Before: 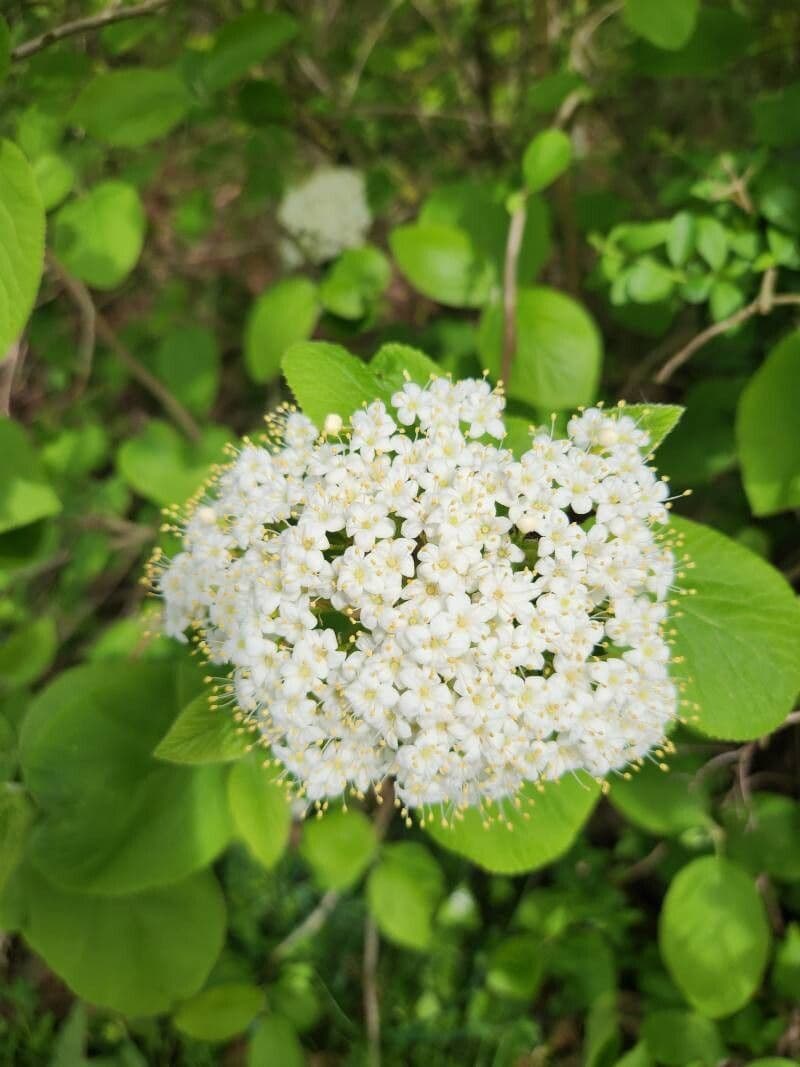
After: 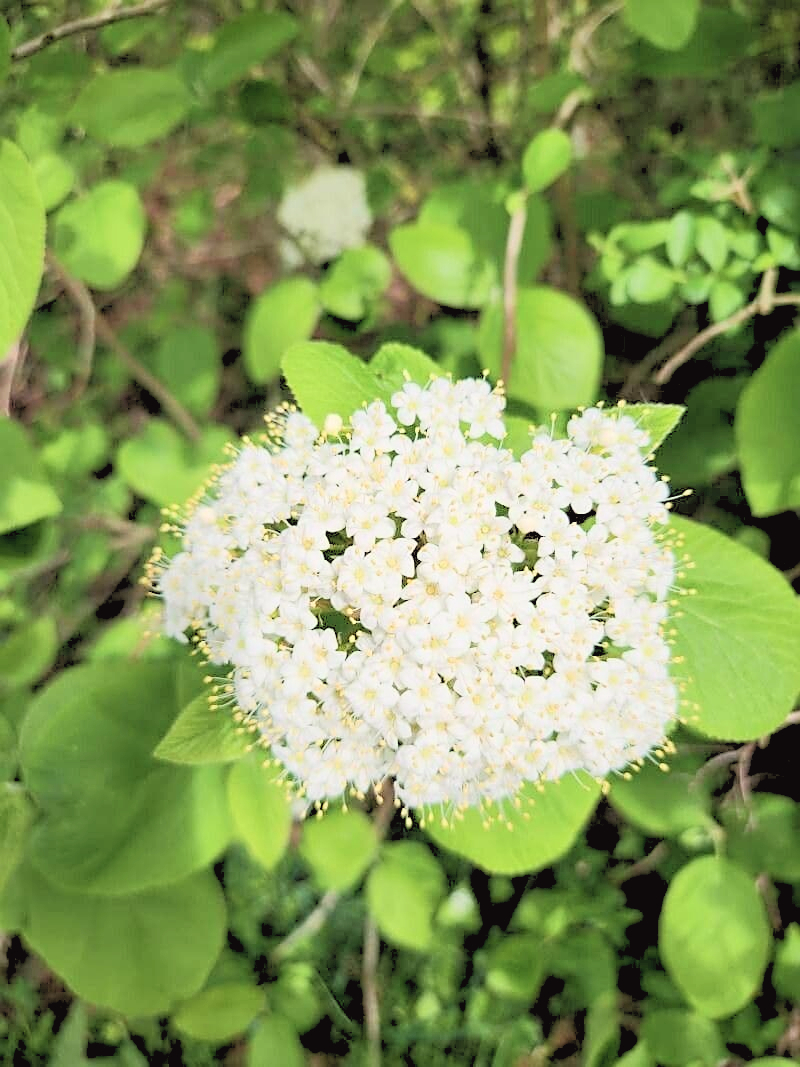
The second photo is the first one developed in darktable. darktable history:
tone curve: curves: ch0 [(0.003, 0.029) (0.188, 0.252) (0.46, 0.56) (0.608, 0.748) (0.871, 0.955) (1, 1)]; ch1 [(0, 0) (0.35, 0.356) (0.45, 0.453) (0.508, 0.515) (0.618, 0.634) (1, 1)]; ch2 [(0, 0) (0.456, 0.469) (0.5, 0.5) (0.634, 0.625) (1, 1)], color space Lab, independent channels, preserve colors none
sharpen: on, module defaults
rgb levels: preserve colors sum RGB, levels [[0.038, 0.433, 0.934], [0, 0.5, 1], [0, 0.5, 1]]
